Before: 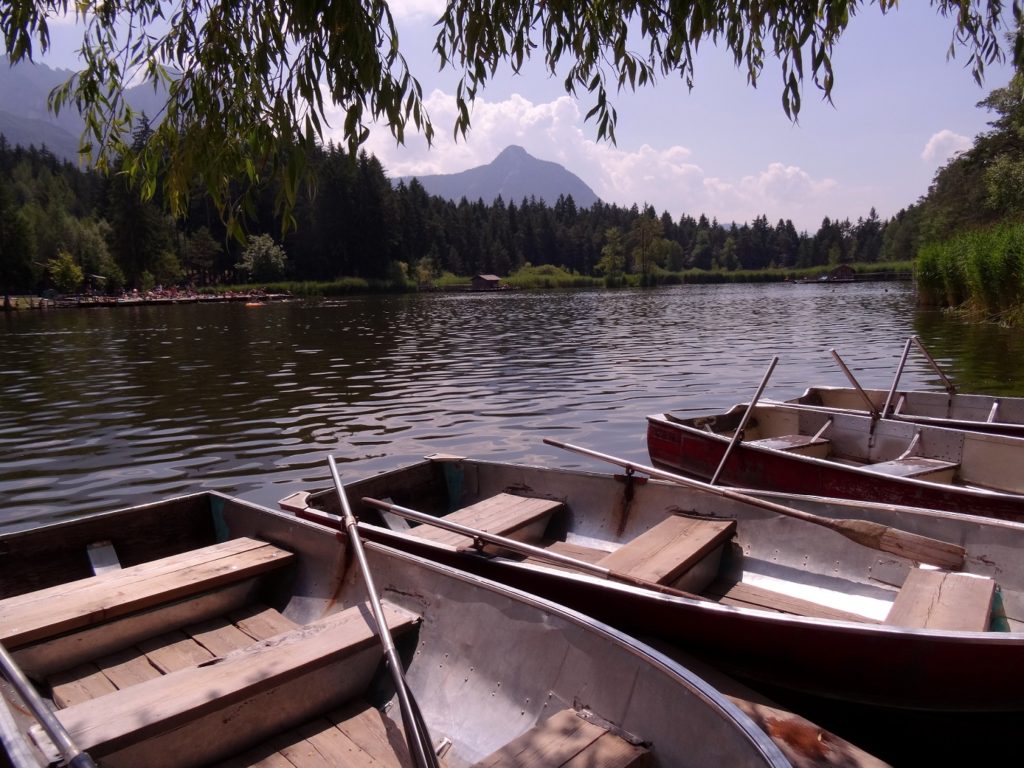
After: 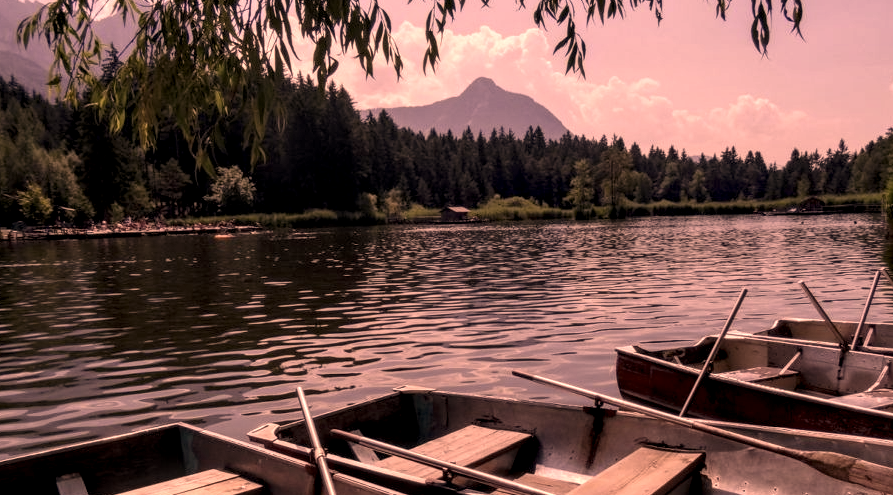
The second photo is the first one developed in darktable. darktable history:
color correction: highlights a* 39.5, highlights b* 39.62, saturation 0.686
crop: left 3.048%, top 8.954%, right 9.679%, bottom 26.498%
local contrast: detail 160%
